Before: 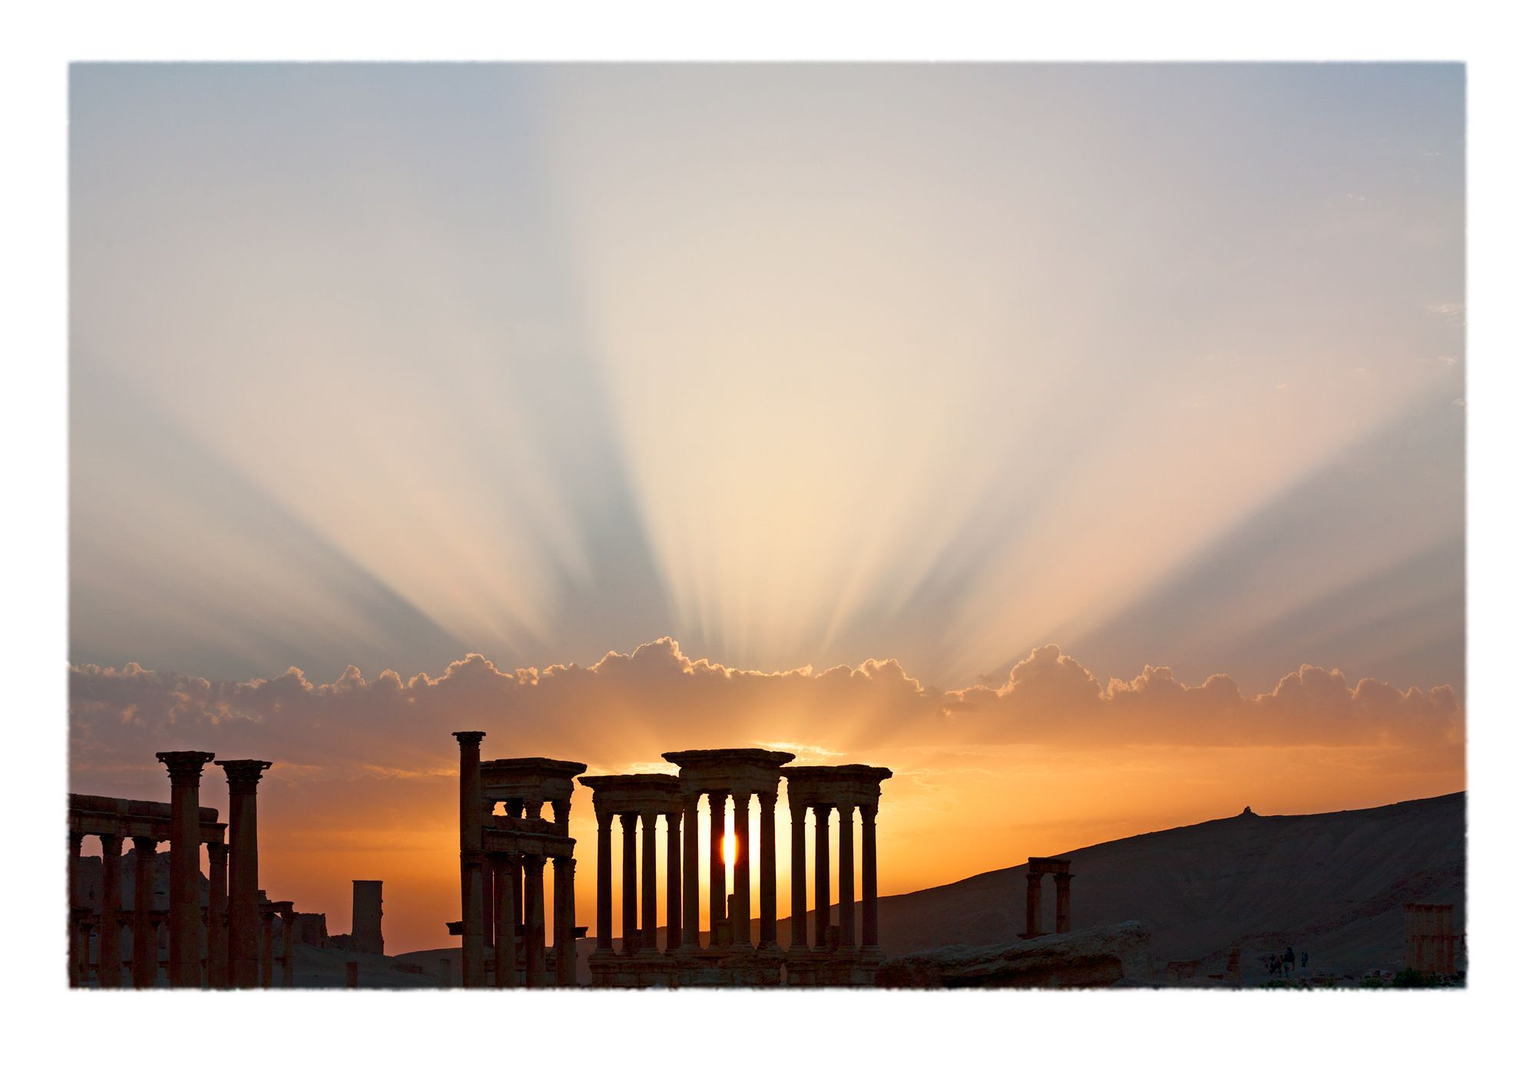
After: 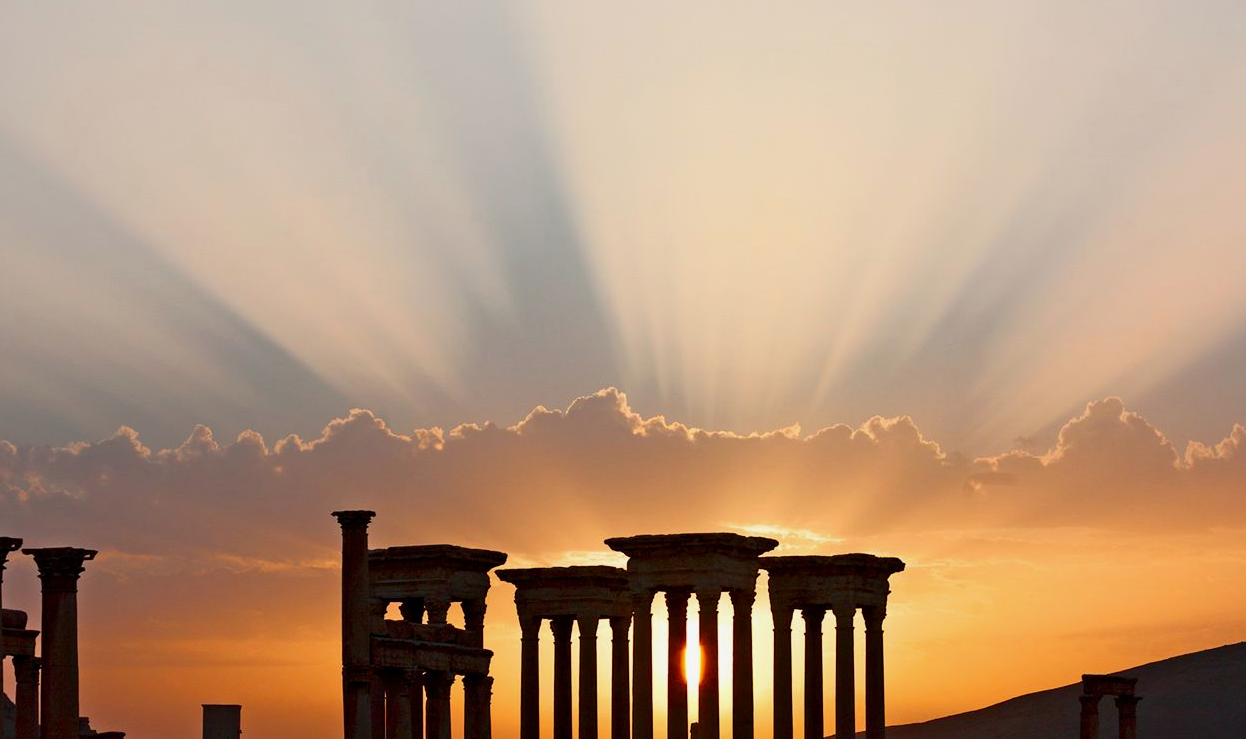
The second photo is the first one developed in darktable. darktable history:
crop: left 12.86%, top 31.591%, right 24.812%, bottom 15.613%
exposure: black level correction 0.001, exposure -0.121 EV, compensate exposure bias true, compensate highlight preservation false
